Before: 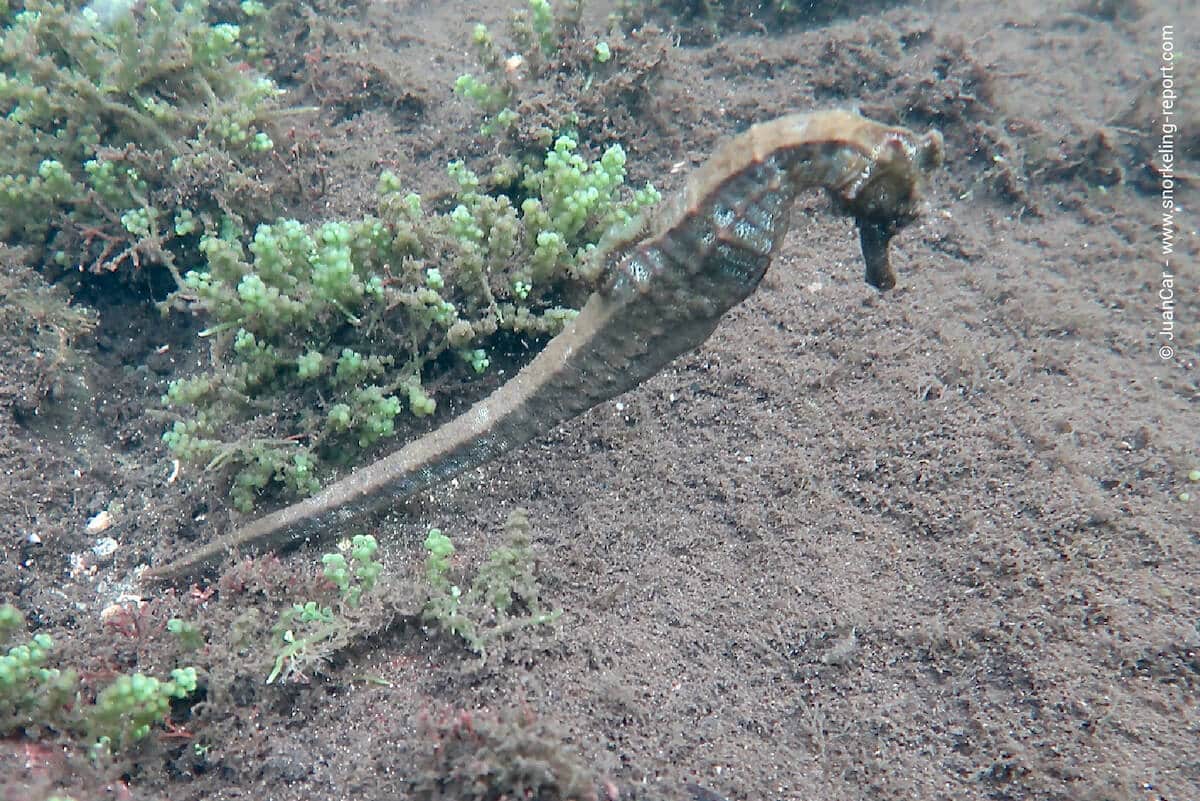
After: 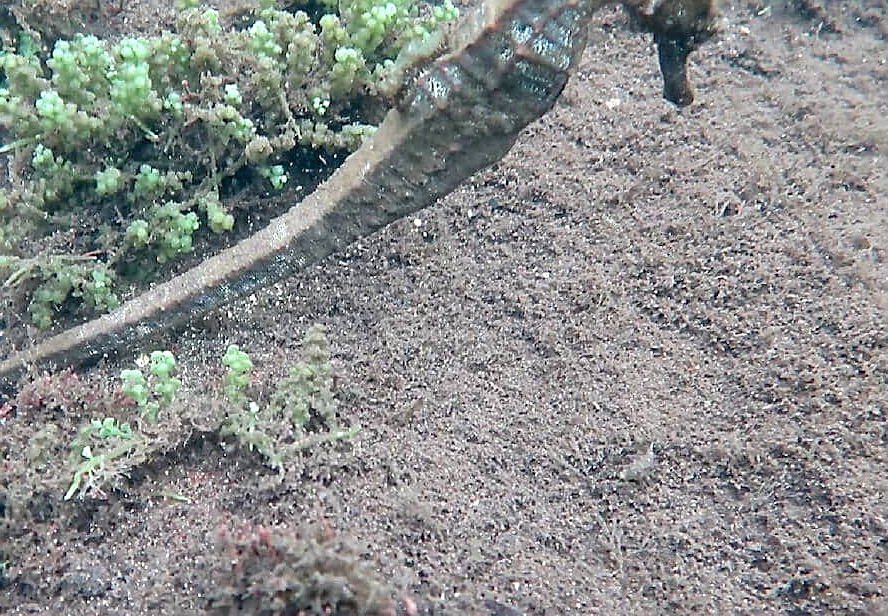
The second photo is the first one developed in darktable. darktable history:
exposure: exposure 0.296 EV, compensate highlight preservation false
sharpen: on, module defaults
crop: left 16.837%, top 22.984%, right 9.152%
local contrast: highlights 62%, shadows 115%, detail 106%, midtone range 0.526
